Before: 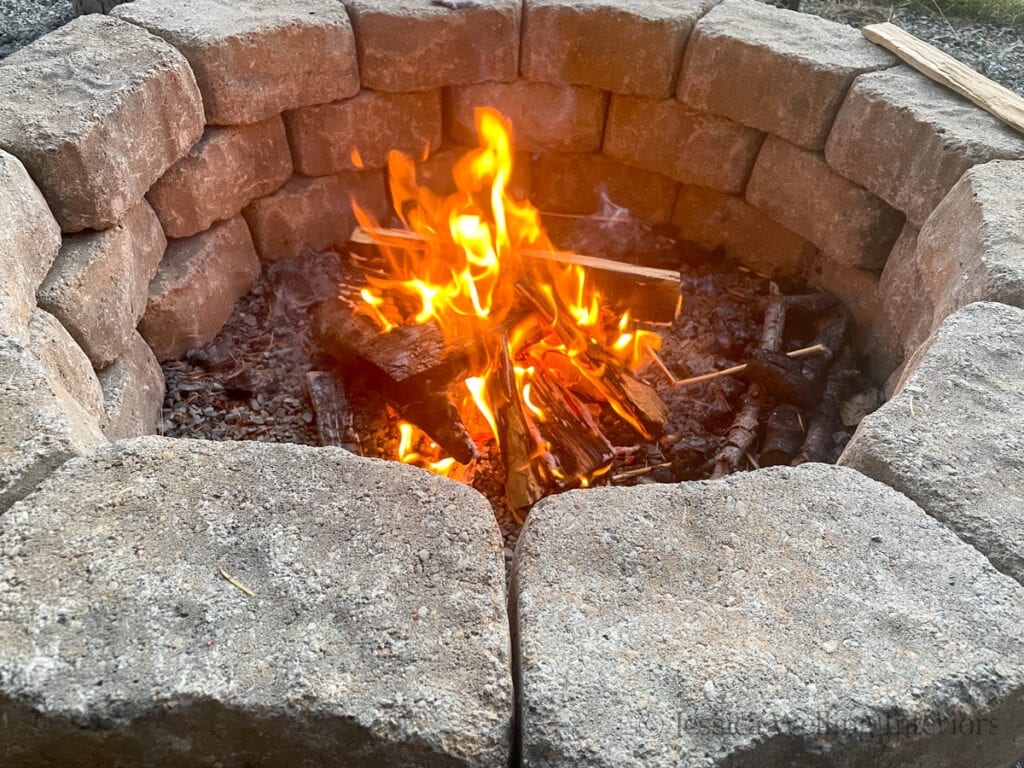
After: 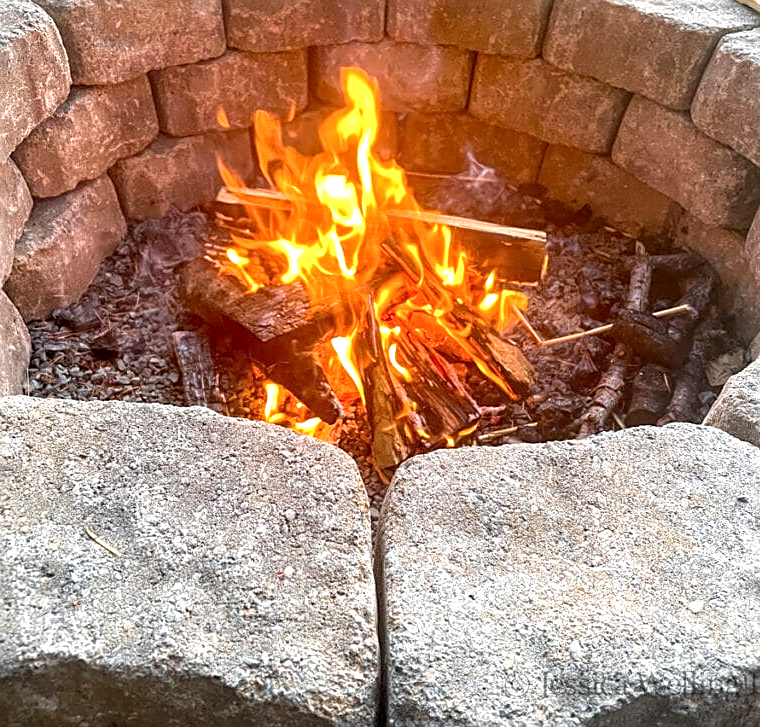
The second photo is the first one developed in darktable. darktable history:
local contrast: highlights 99%, shadows 86%, detail 160%, midtone range 0.2
sharpen: on, module defaults
crop and rotate: left 13.15%, top 5.251%, right 12.609%
white balance: red 1.004, blue 1.024
exposure: black level correction 0, exposure 0.5 EV, compensate exposure bias true, compensate highlight preservation false
velvia: strength 15%
